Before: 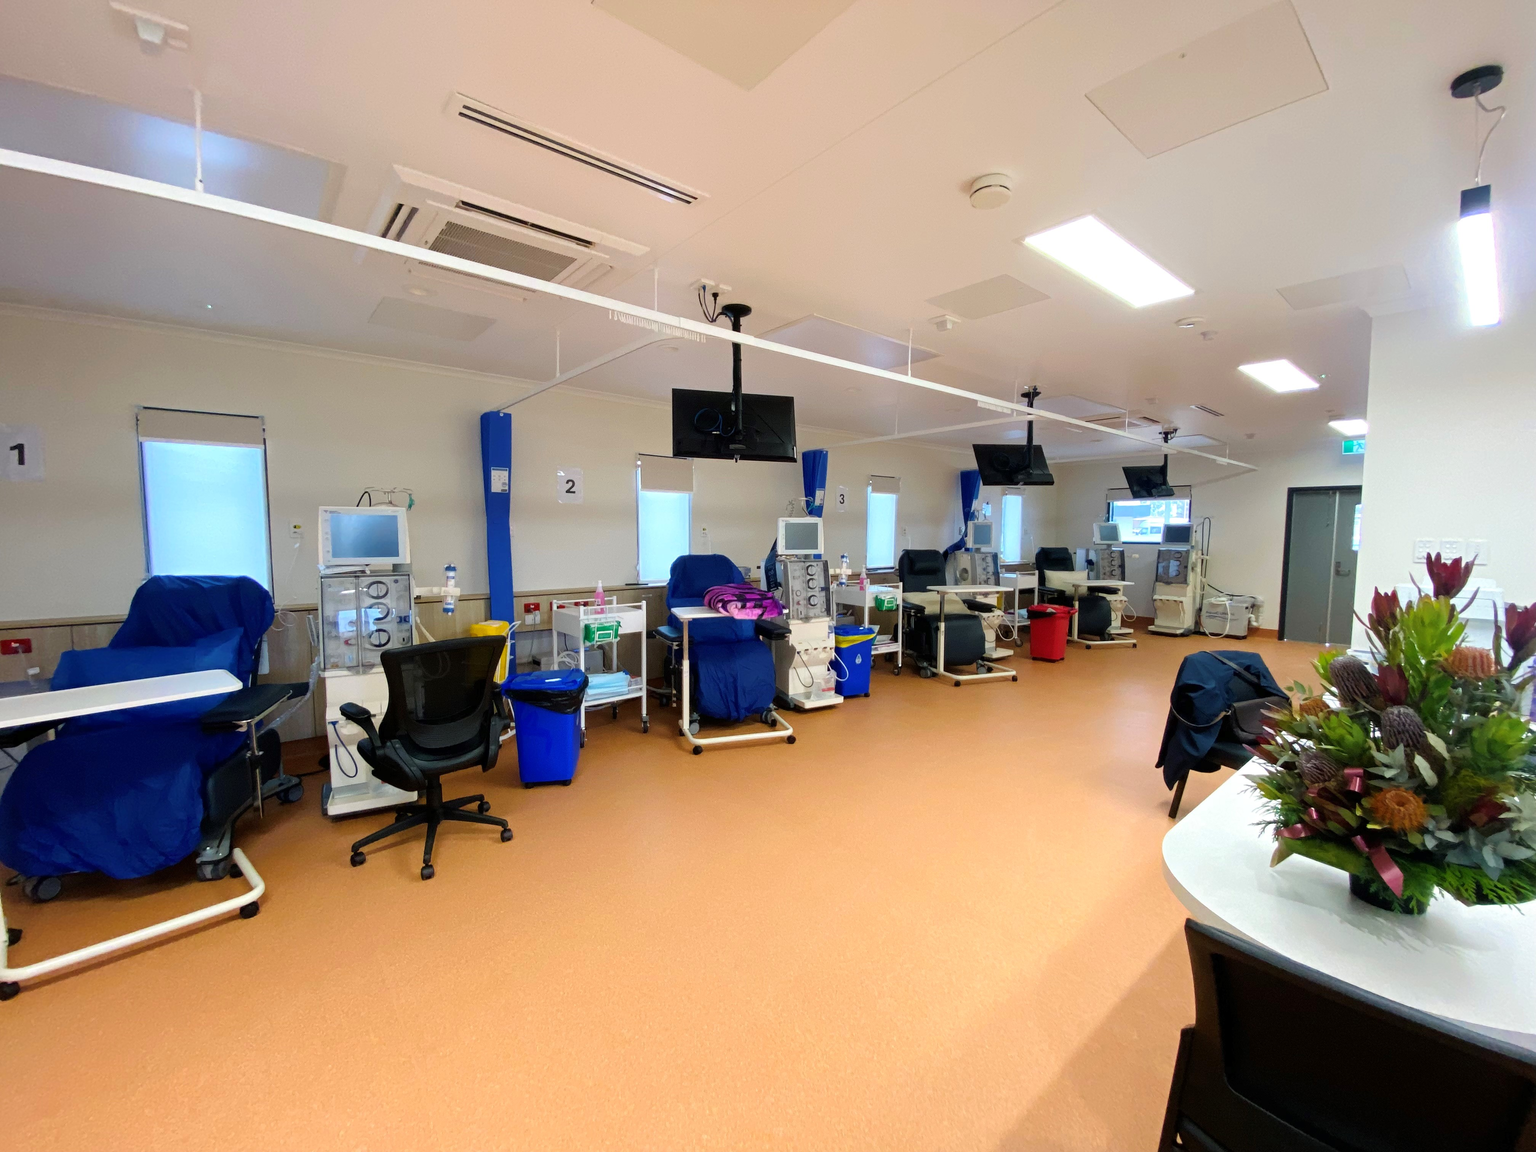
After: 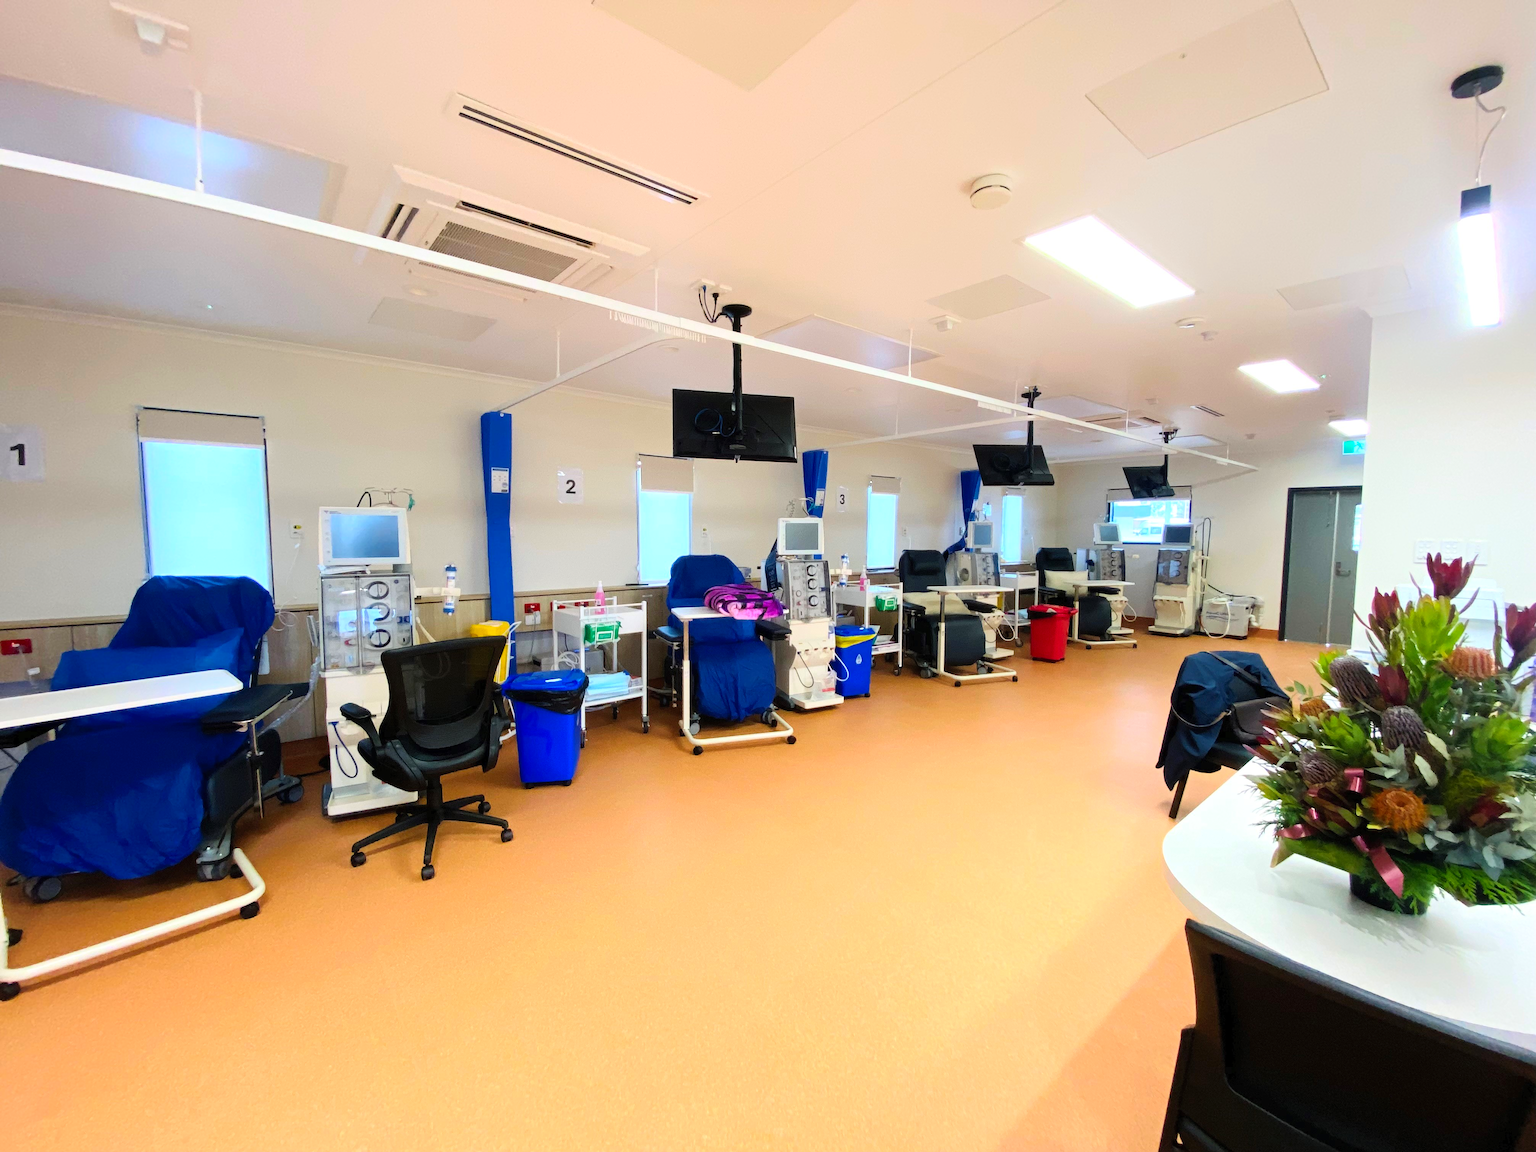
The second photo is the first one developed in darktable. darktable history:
contrast brightness saturation: contrast 0.199, brightness 0.163, saturation 0.23
